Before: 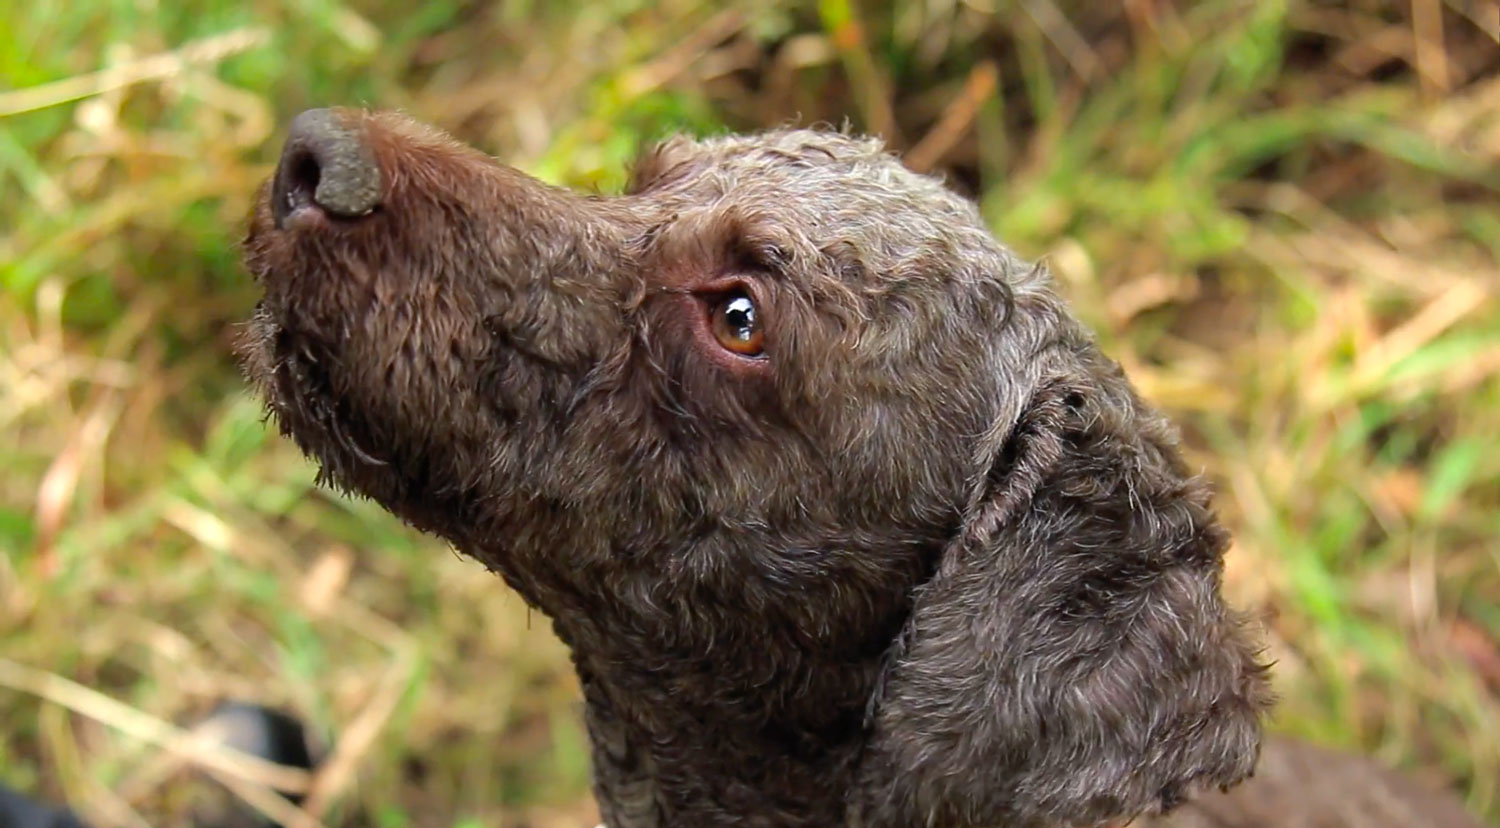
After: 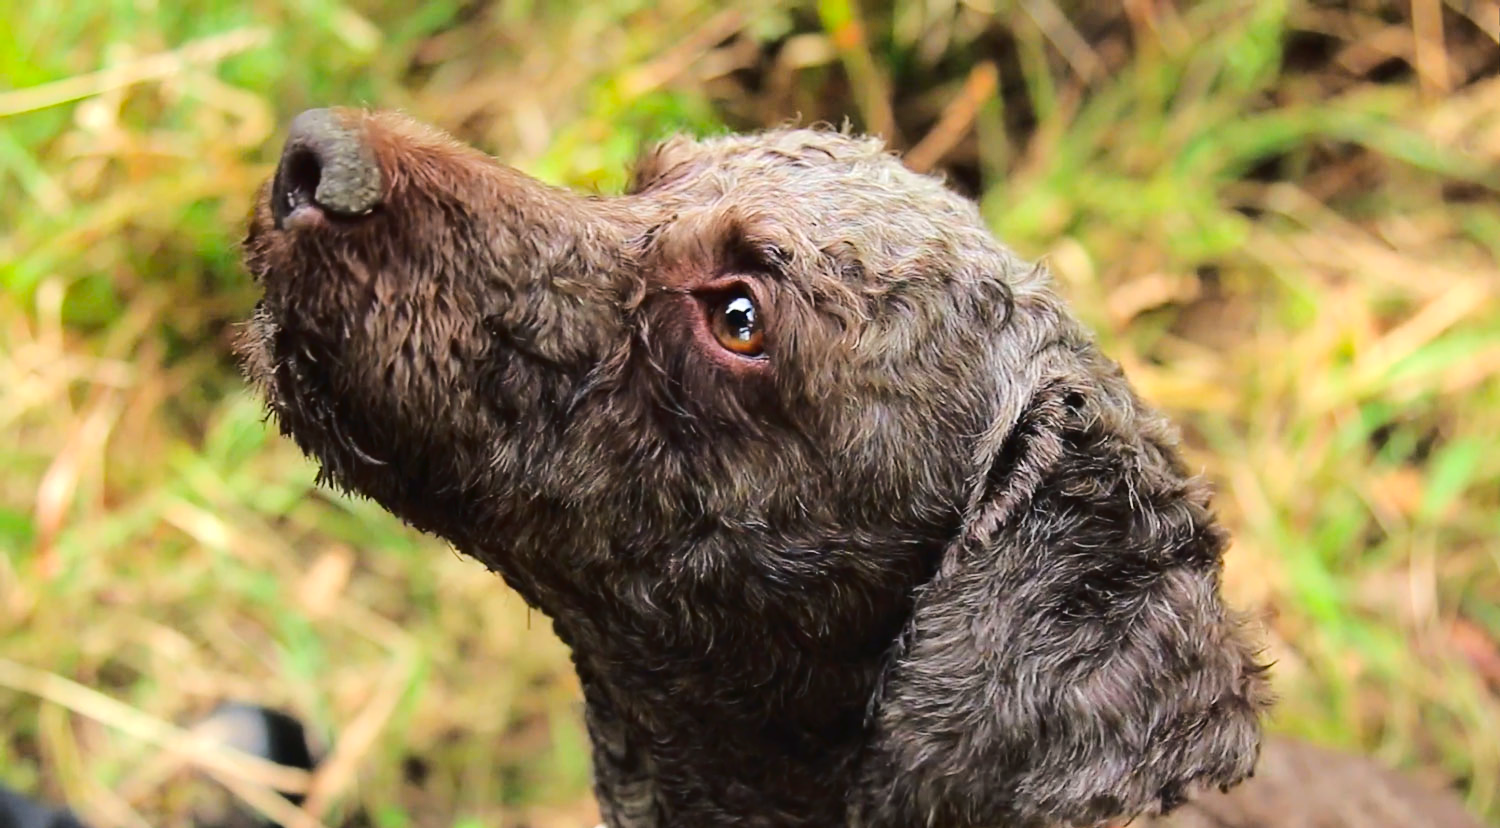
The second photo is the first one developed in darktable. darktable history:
tone curve: curves: ch0 [(0, 0) (0.003, 0.023) (0.011, 0.029) (0.025, 0.037) (0.044, 0.047) (0.069, 0.057) (0.1, 0.075) (0.136, 0.103) (0.177, 0.145) (0.224, 0.193) (0.277, 0.266) (0.335, 0.362) (0.399, 0.473) (0.468, 0.569) (0.543, 0.655) (0.623, 0.73) (0.709, 0.804) (0.801, 0.874) (0.898, 0.924) (1, 1)], color space Lab, linked channels, preserve colors none
